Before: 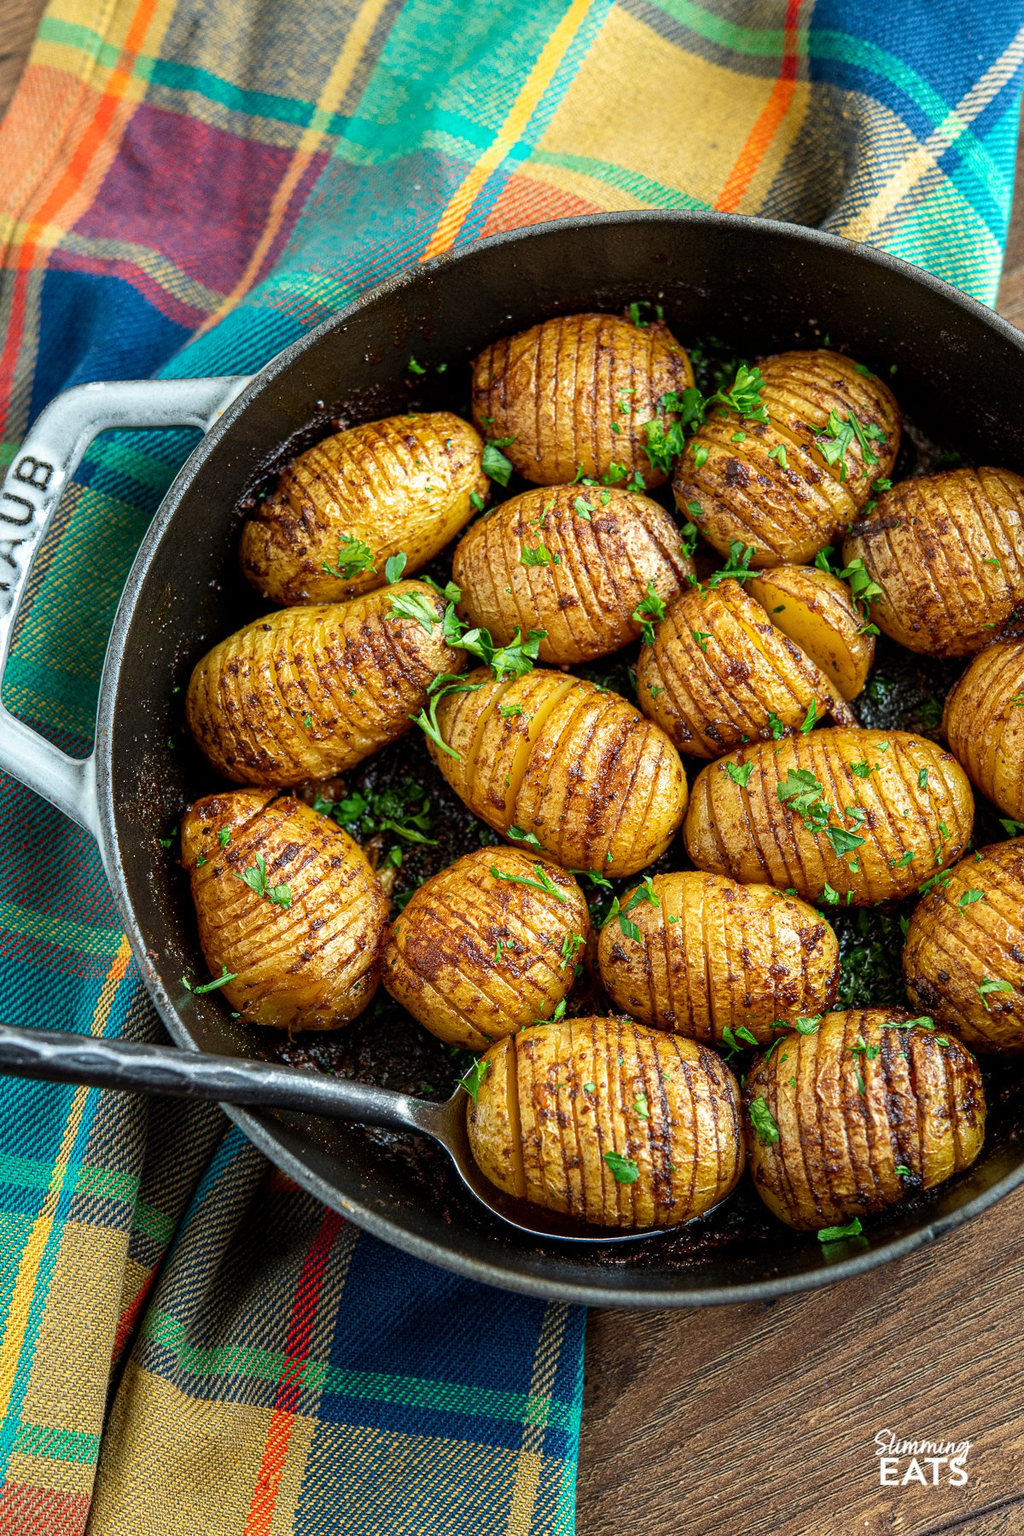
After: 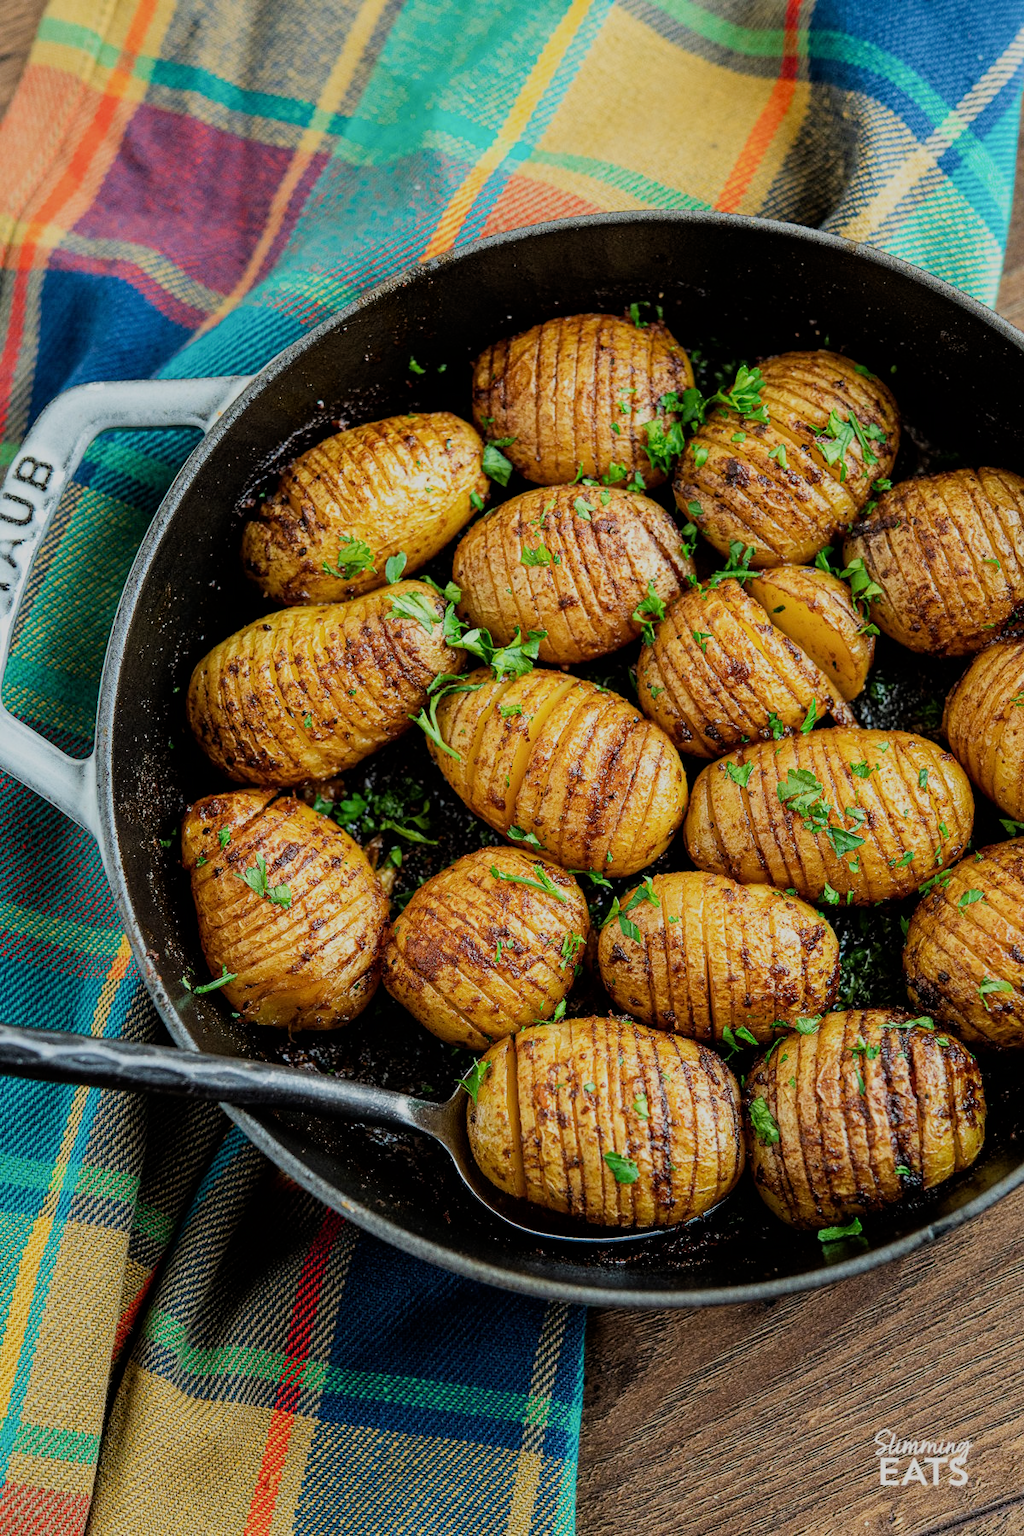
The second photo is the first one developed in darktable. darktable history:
filmic rgb: black relative exposure -7.42 EV, white relative exposure 4.86 EV, threshold 3.06 EV, hardness 3.39, enable highlight reconstruction true
